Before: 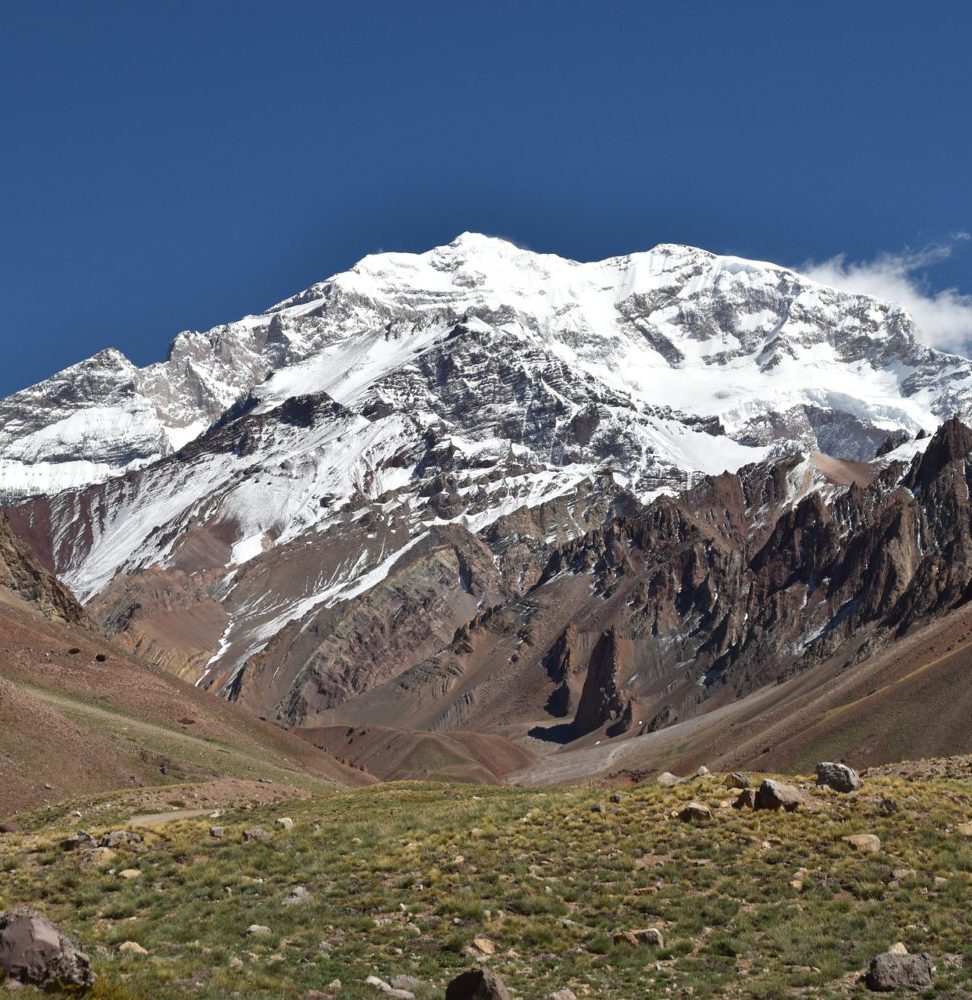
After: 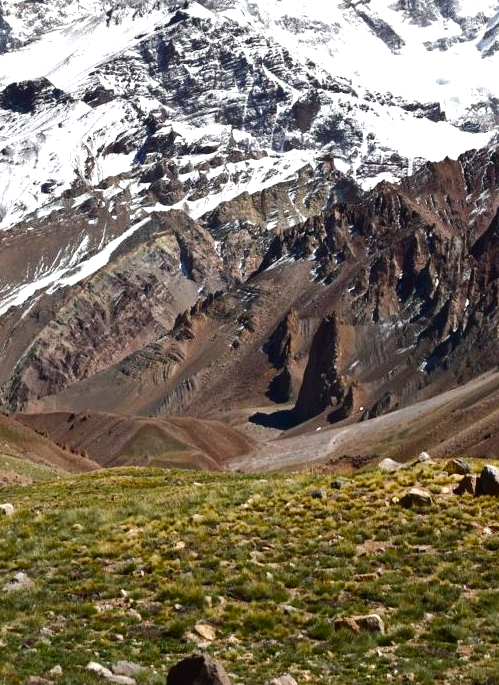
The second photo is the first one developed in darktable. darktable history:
color balance rgb: linear chroma grading › global chroma 12.939%, perceptual saturation grading › global saturation 25.926%, perceptual saturation grading › highlights -50.366%, perceptual saturation grading › shadows 30.71%, perceptual brilliance grading › highlights 18.345%, perceptual brilliance grading › mid-tones 32.252%, perceptual brilliance grading › shadows -31.26%
crop and rotate: left 28.853%, top 31.432%, right 19.81%
